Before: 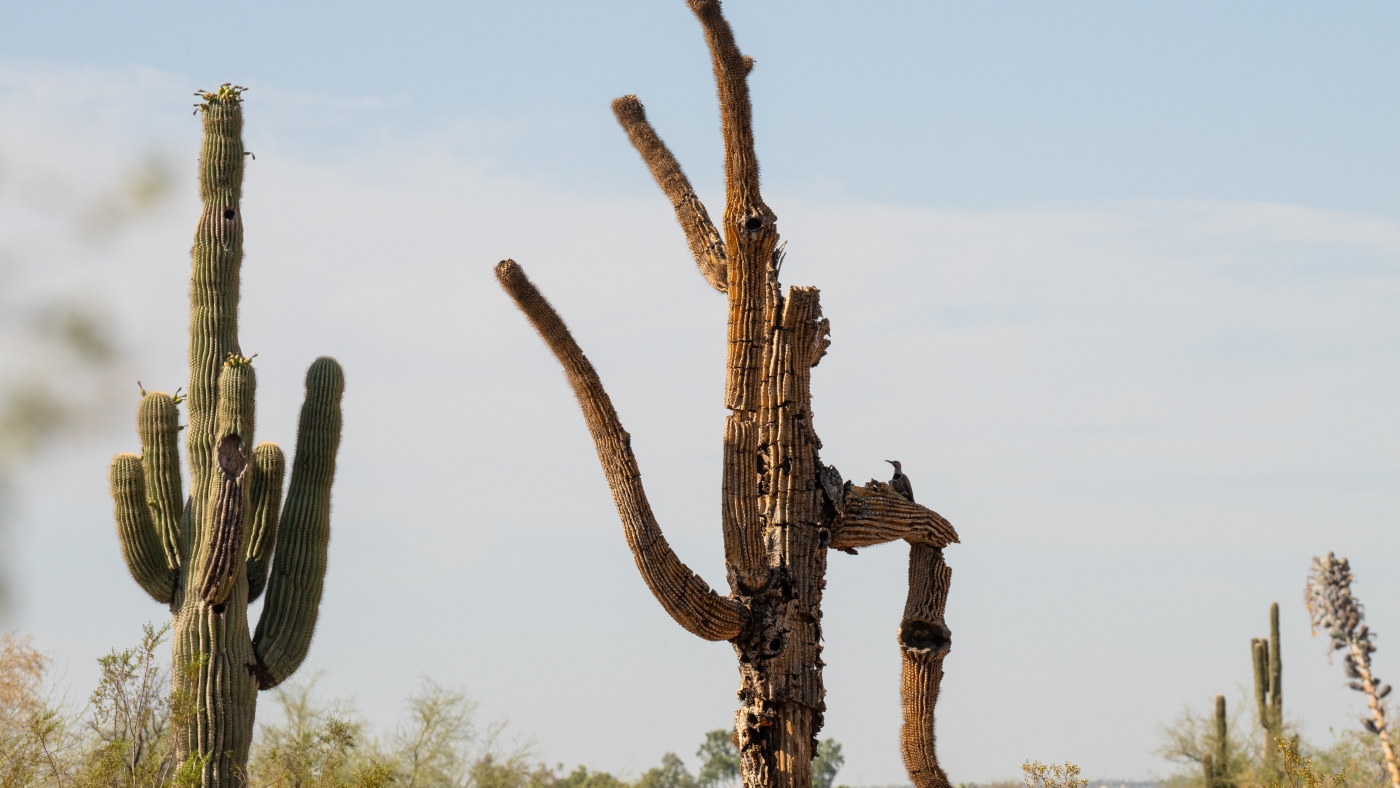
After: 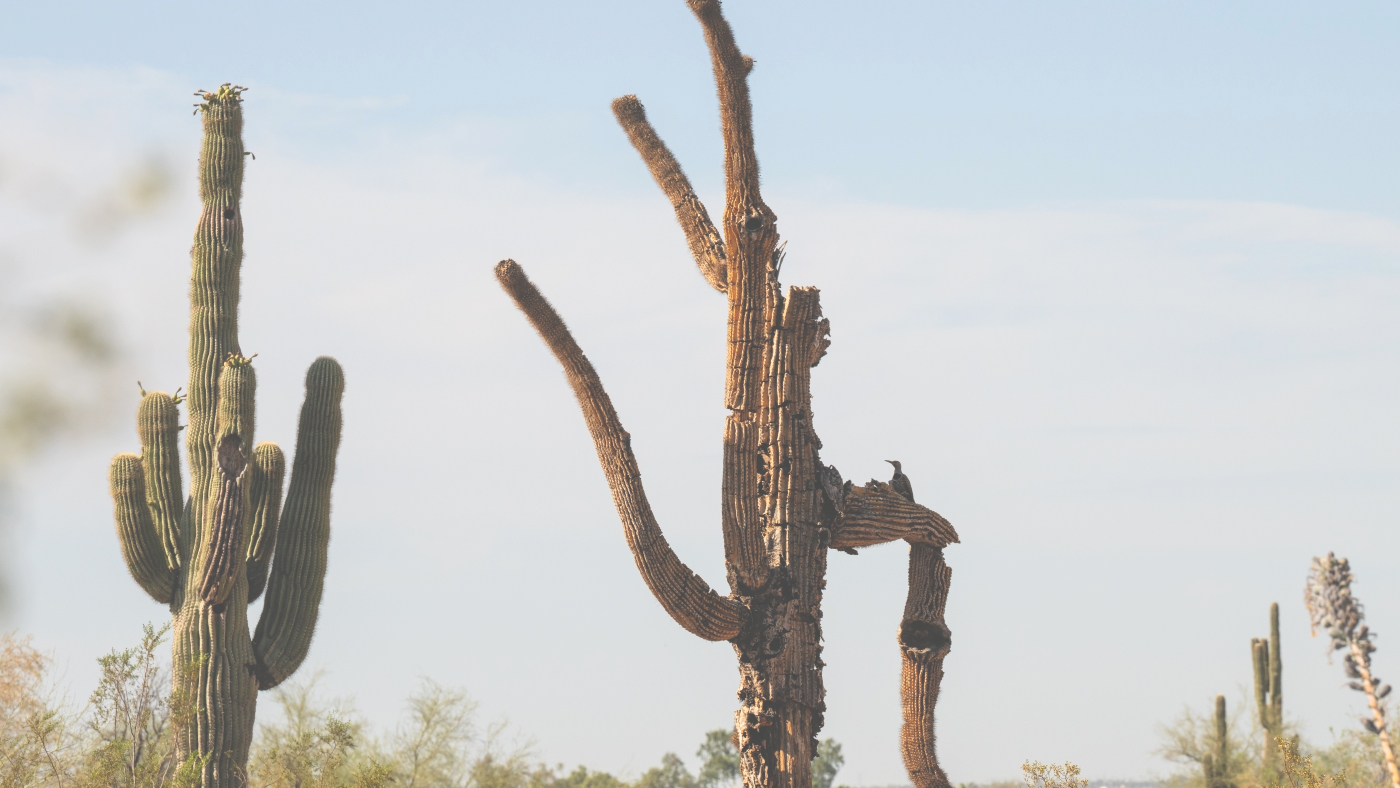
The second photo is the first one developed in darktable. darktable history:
rgb levels: levels [[0.013, 0.434, 0.89], [0, 0.5, 1], [0, 0.5, 1]]
exposure: black level correction -0.062, exposure -0.05 EV, compensate highlight preservation false
